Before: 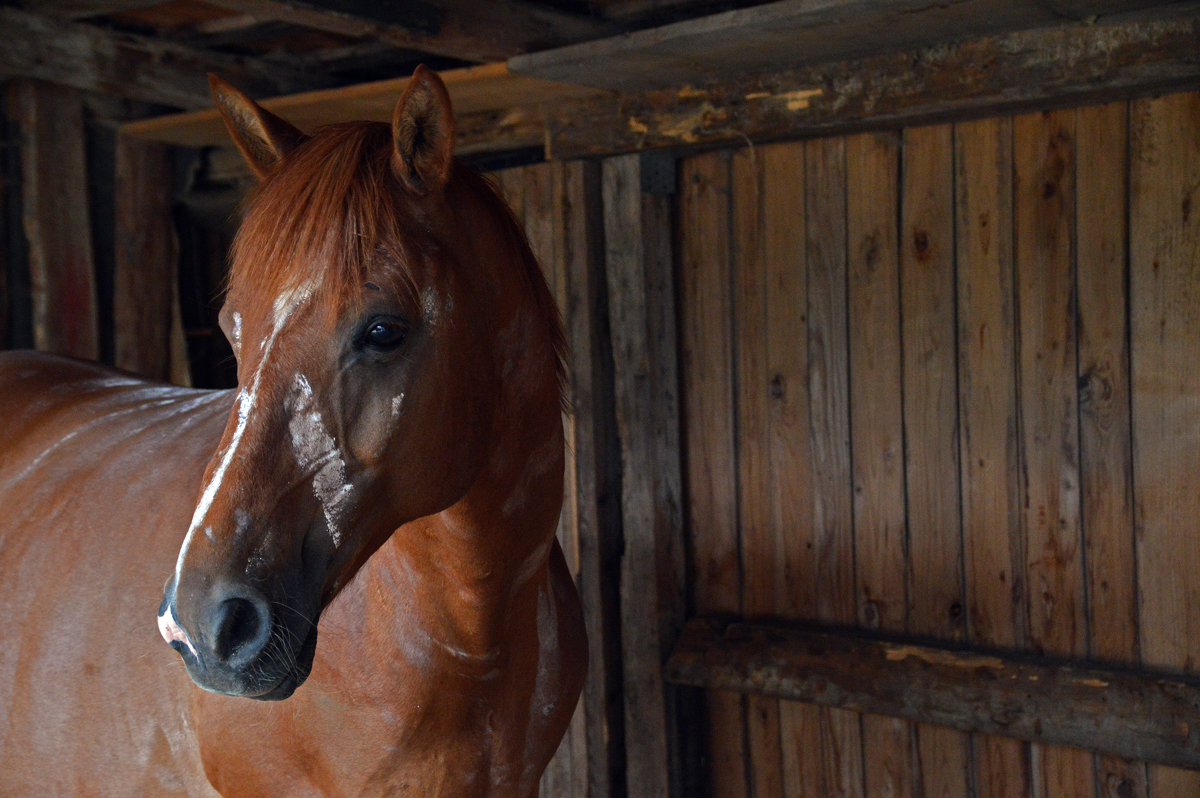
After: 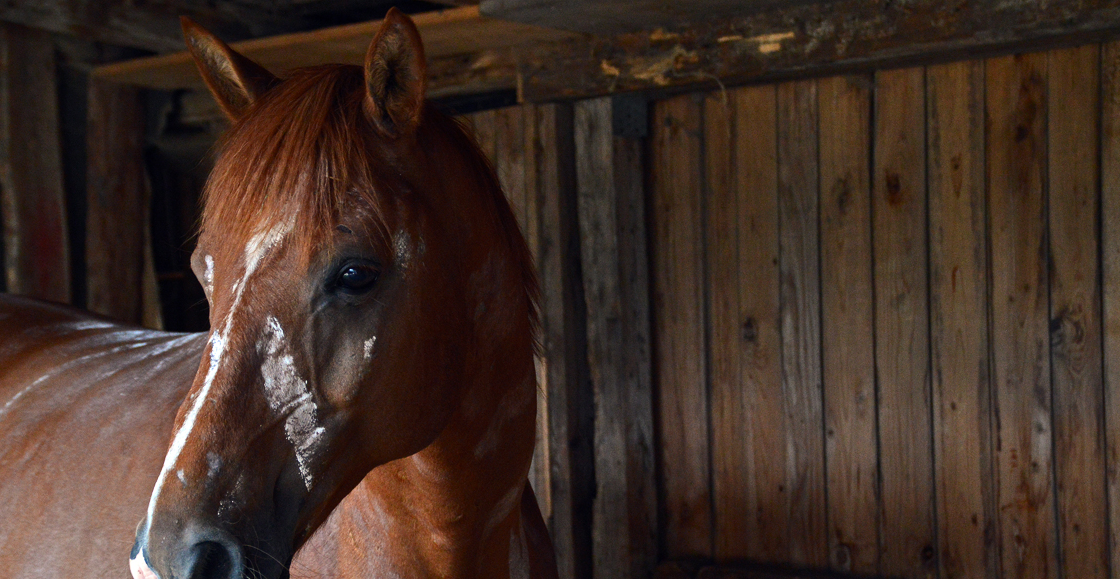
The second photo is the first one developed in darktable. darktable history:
contrast brightness saturation: contrast 0.241, brightness 0.086
crop: left 2.414%, top 7.264%, right 3.201%, bottom 20.149%
